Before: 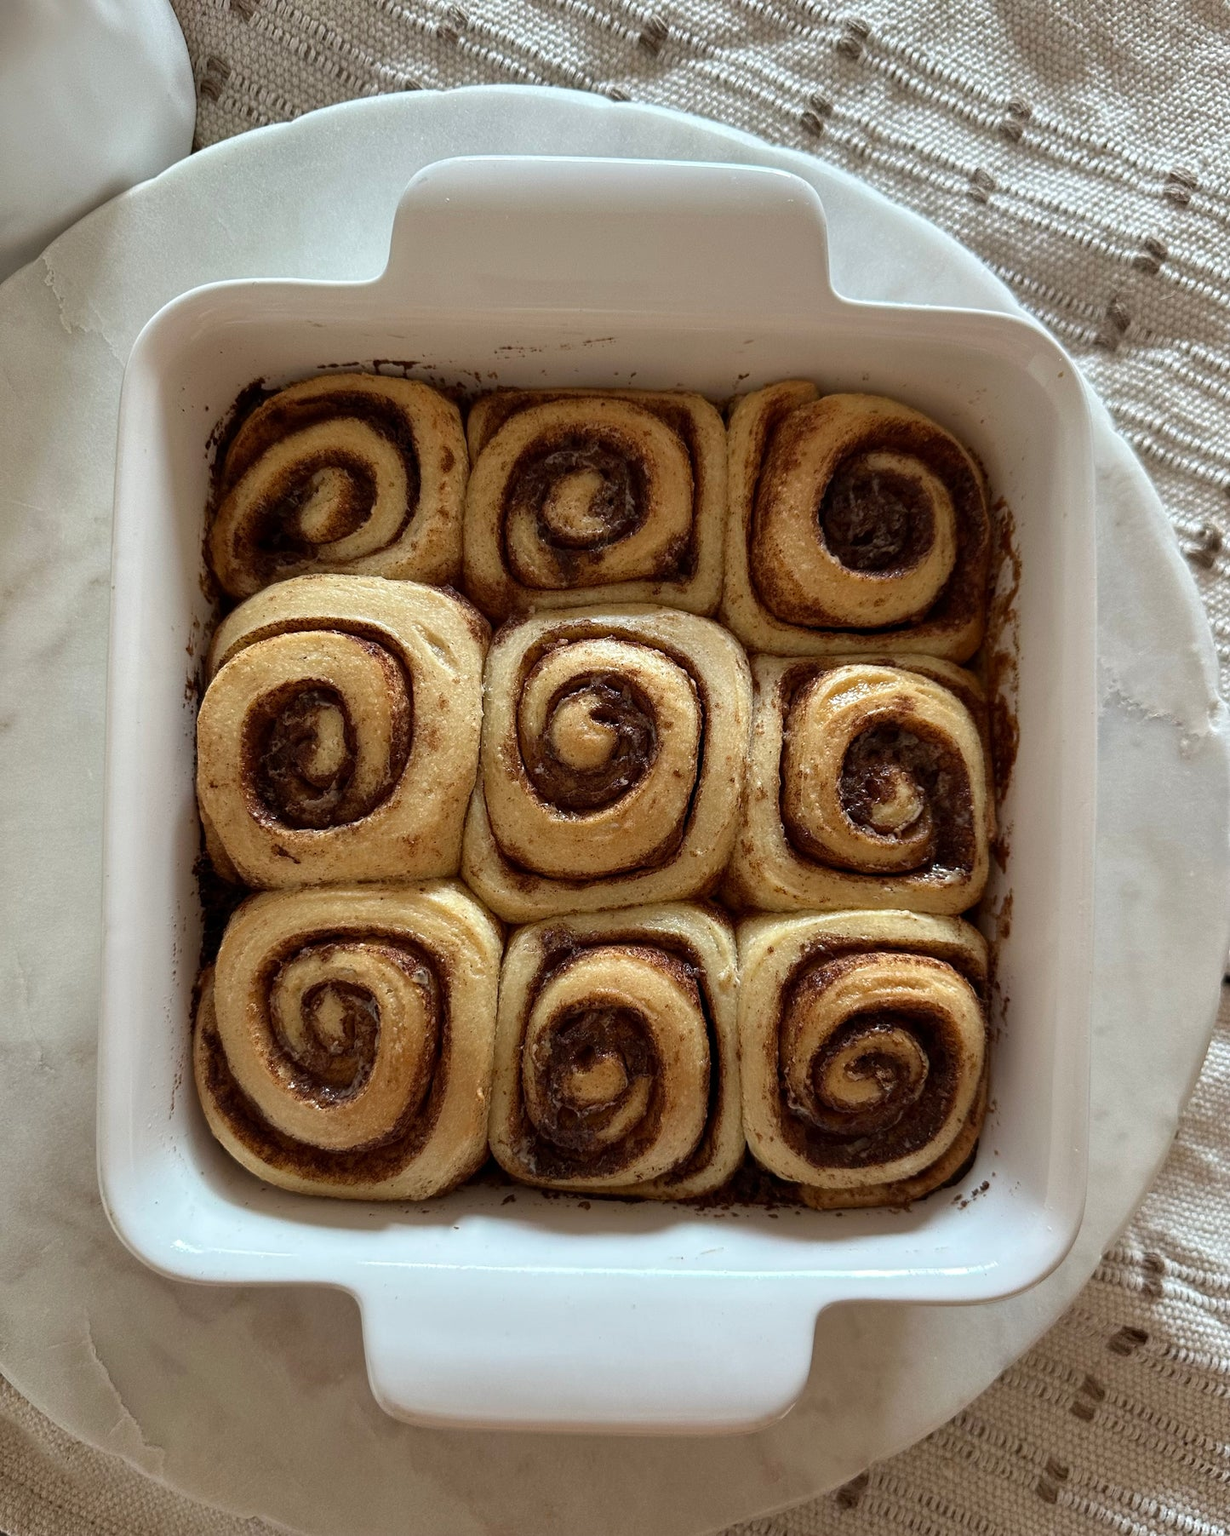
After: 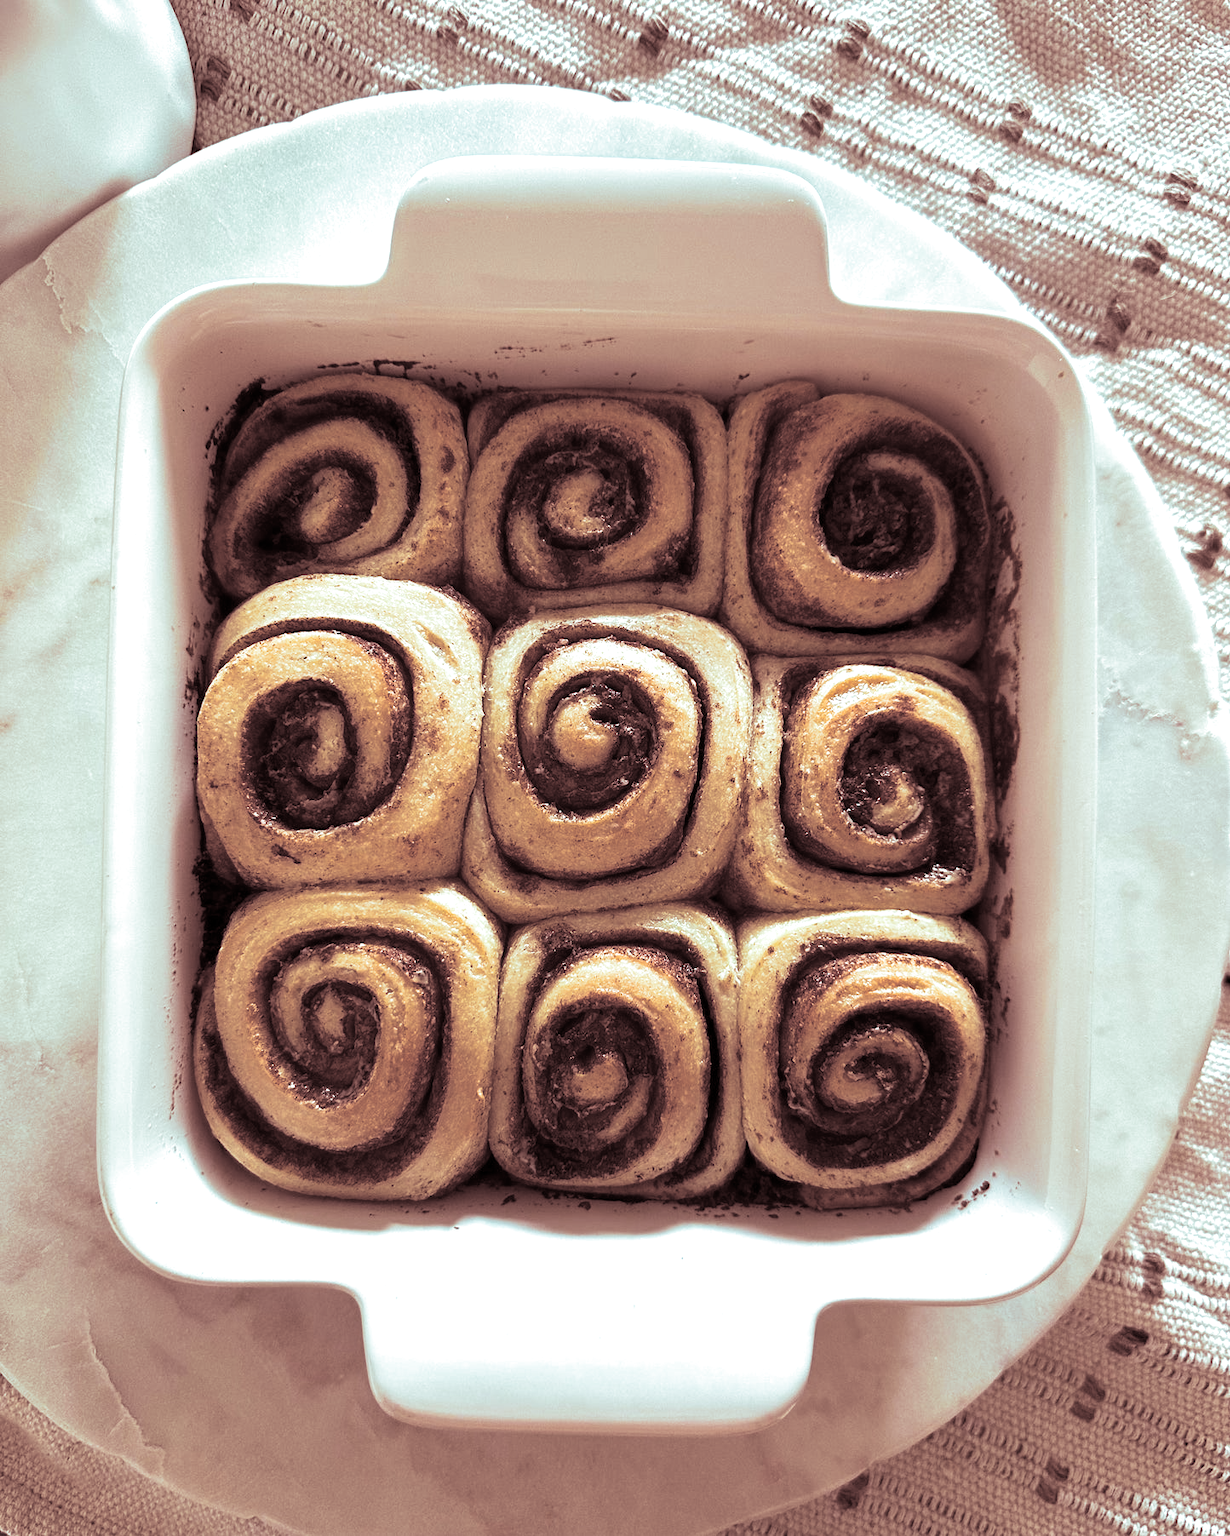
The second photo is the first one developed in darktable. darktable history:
exposure: exposure 0.74 EV, compensate highlight preservation false
split-toning: shadows › saturation 0.3, highlights › hue 180°, highlights › saturation 0.3, compress 0%
